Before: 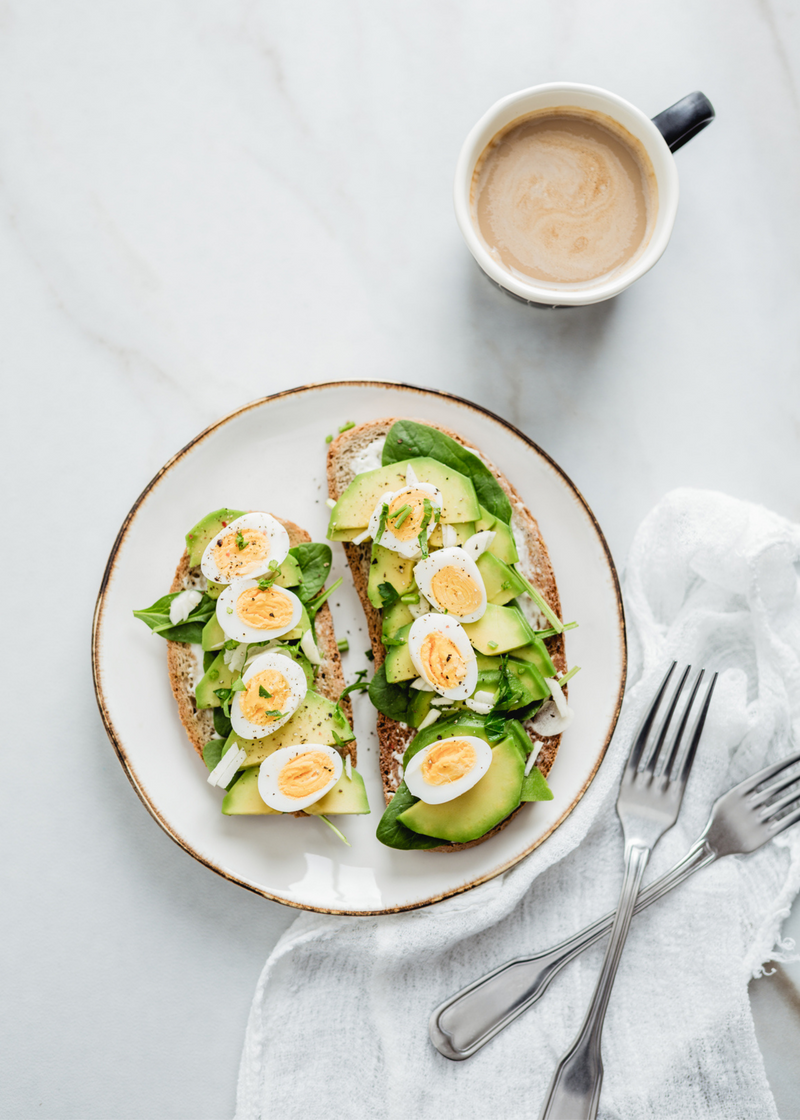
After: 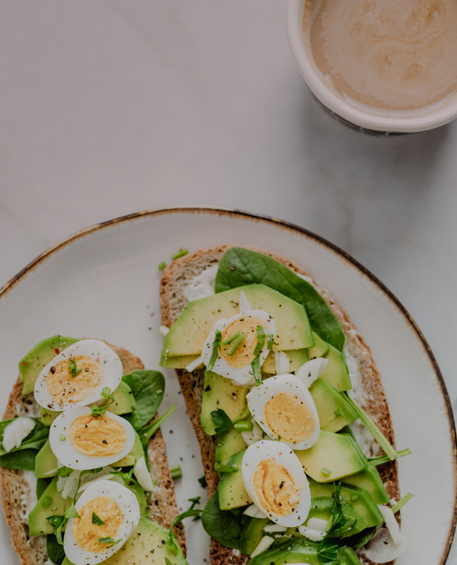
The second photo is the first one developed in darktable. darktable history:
base curve: exposure shift 0, preserve colors none
graduated density: density 0.38 EV, hardness 21%, rotation -6.11°, saturation 32%
levels: levels [0, 0.476, 0.951]
exposure: exposure -1 EV, compensate highlight preservation false
crop: left 20.932%, top 15.471%, right 21.848%, bottom 34.081%
tone equalizer: on, module defaults
shadows and highlights: radius 118.69, shadows 42.21, highlights -61.56, soften with gaussian
